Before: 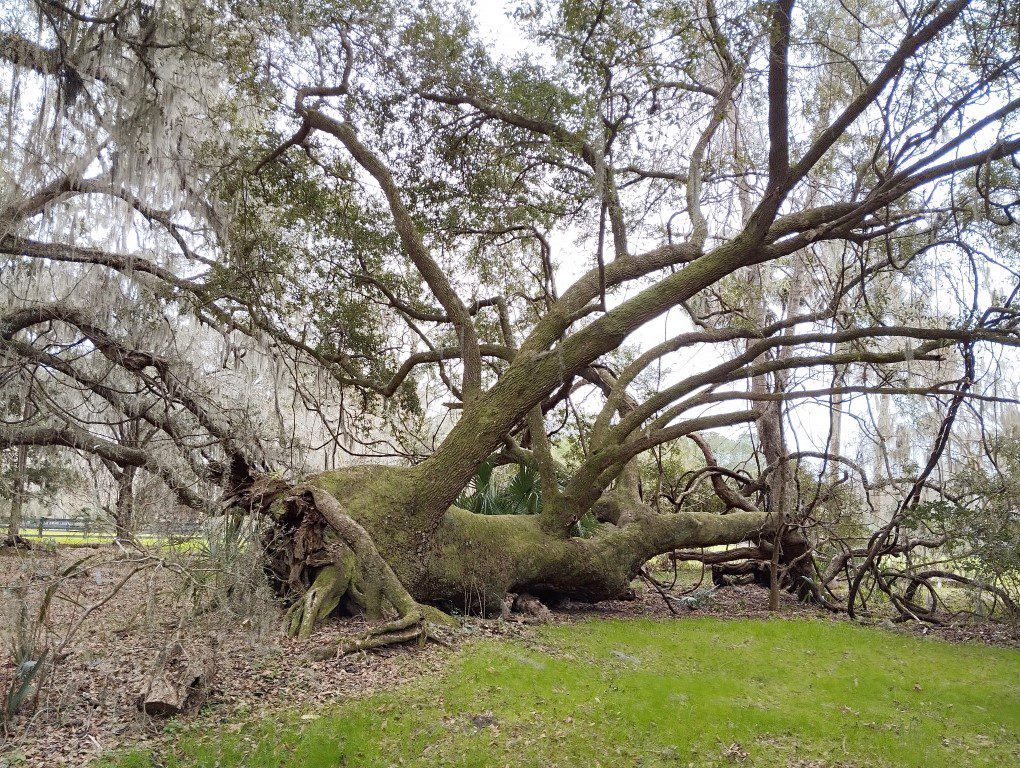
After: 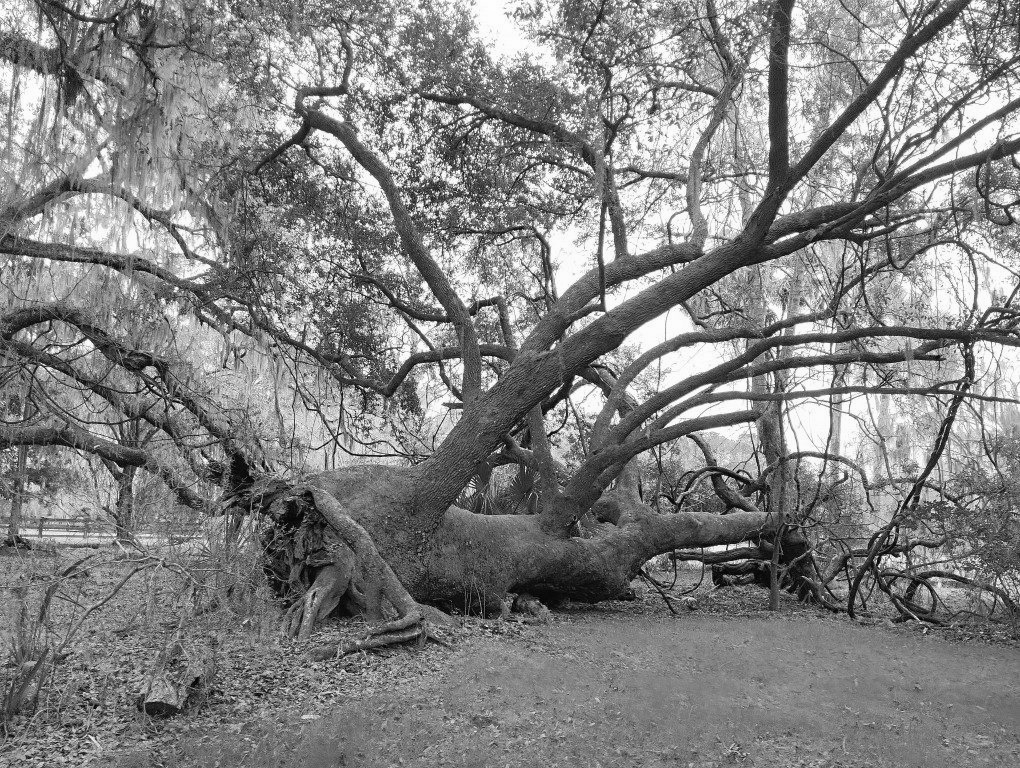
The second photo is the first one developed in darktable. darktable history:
base curve: curves: ch0 [(0, 0) (0.303, 0.277) (1, 1)]
local contrast: mode bilateral grid, contrast 100, coarseness 100, detail 91%, midtone range 0.2
monochrome: size 1
